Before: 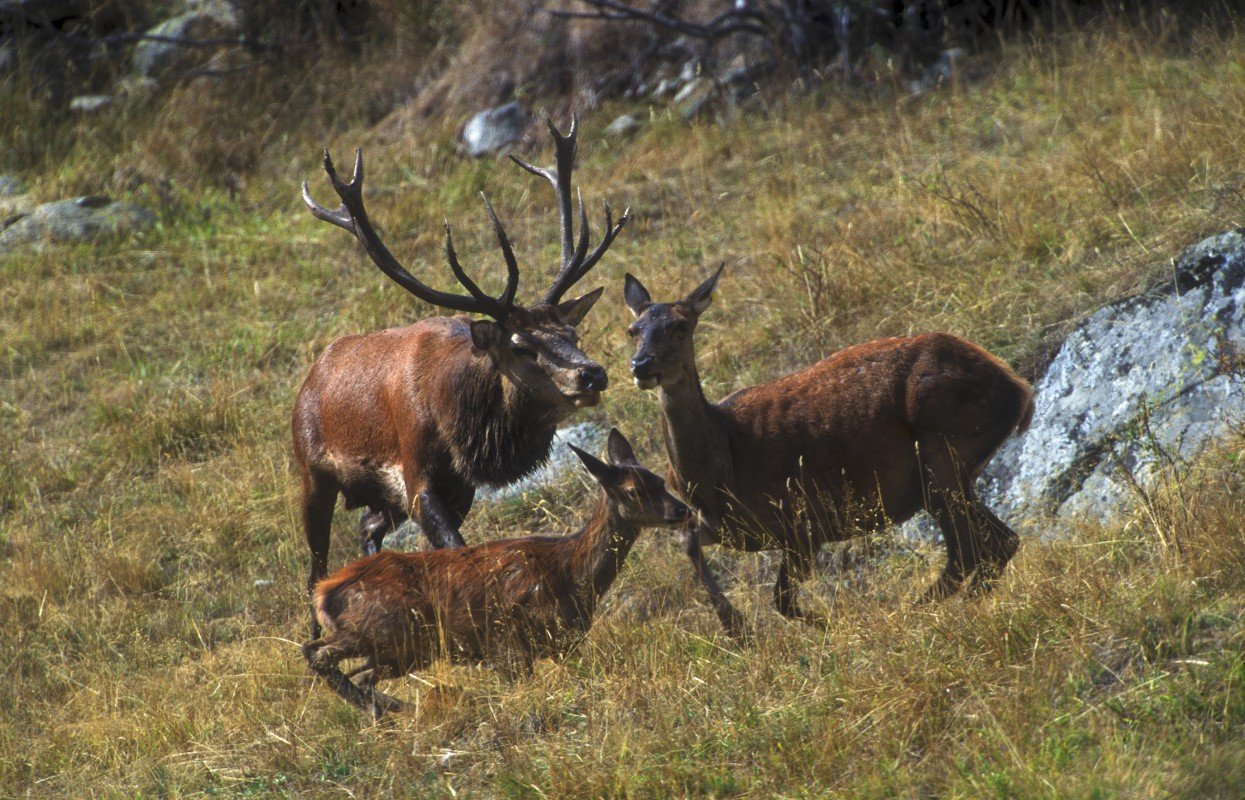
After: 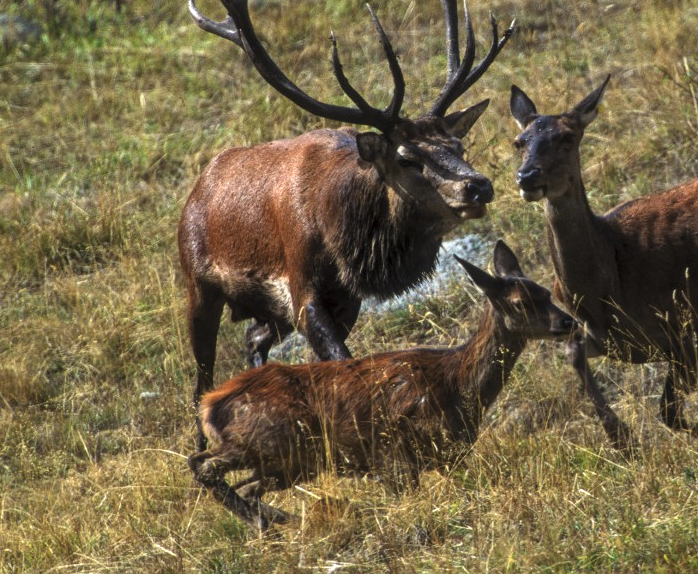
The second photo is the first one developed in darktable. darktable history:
levels: levels [0.031, 0.5, 0.969]
local contrast: on, module defaults
crop: left 9.18%, top 23.539%, right 34.676%, bottom 4.671%
